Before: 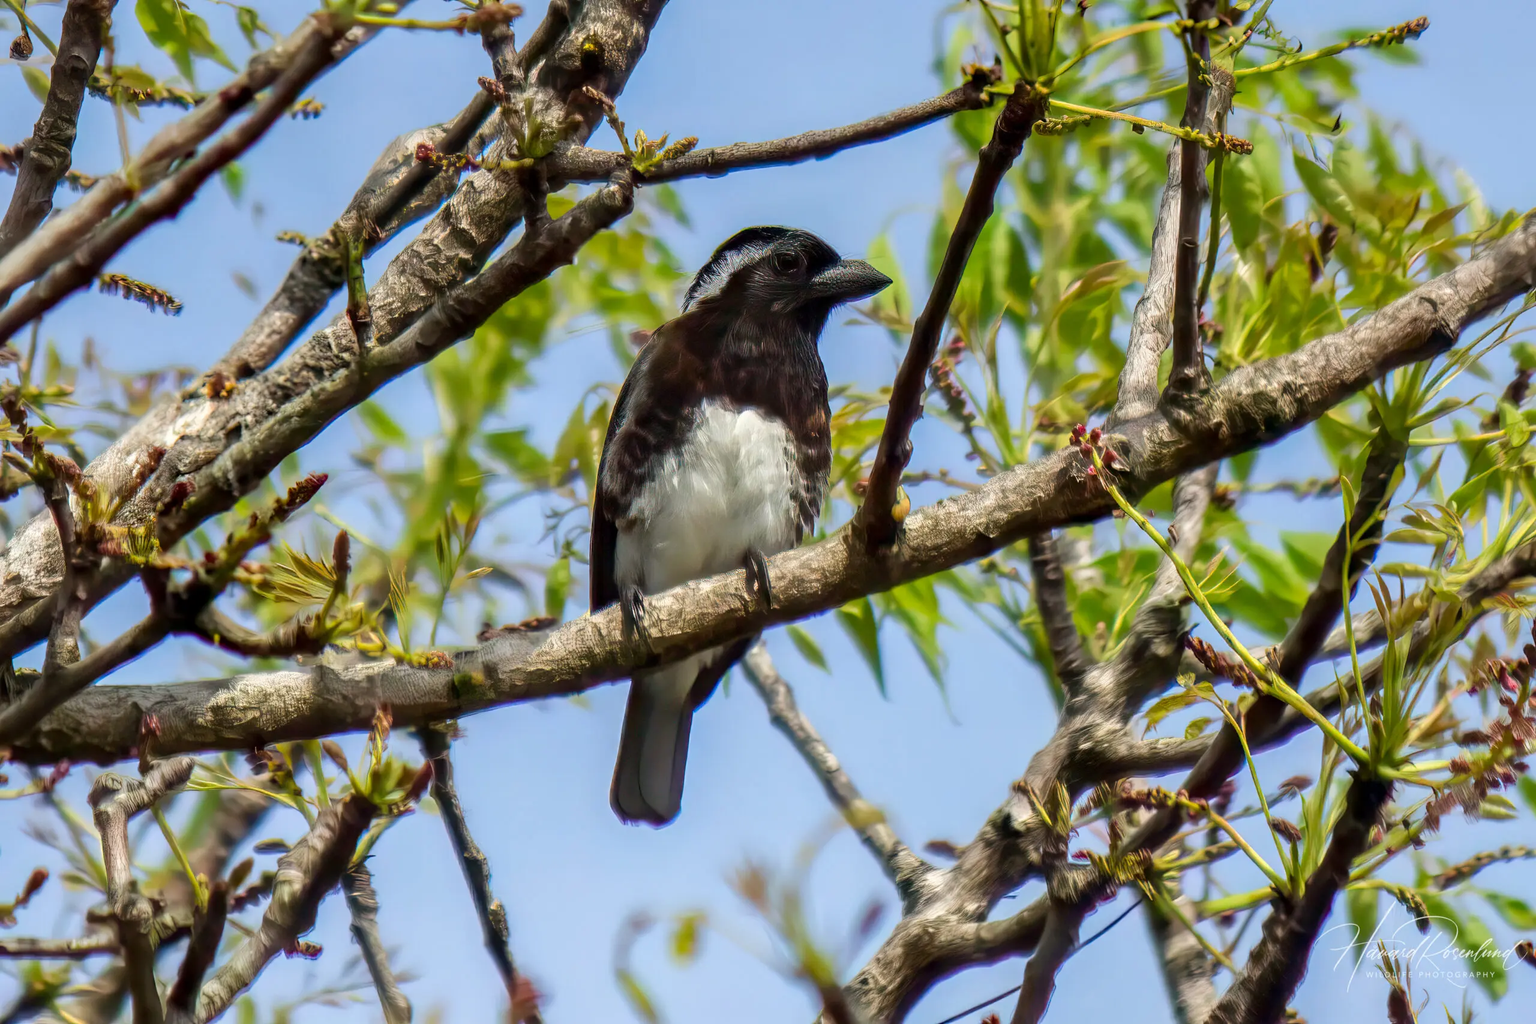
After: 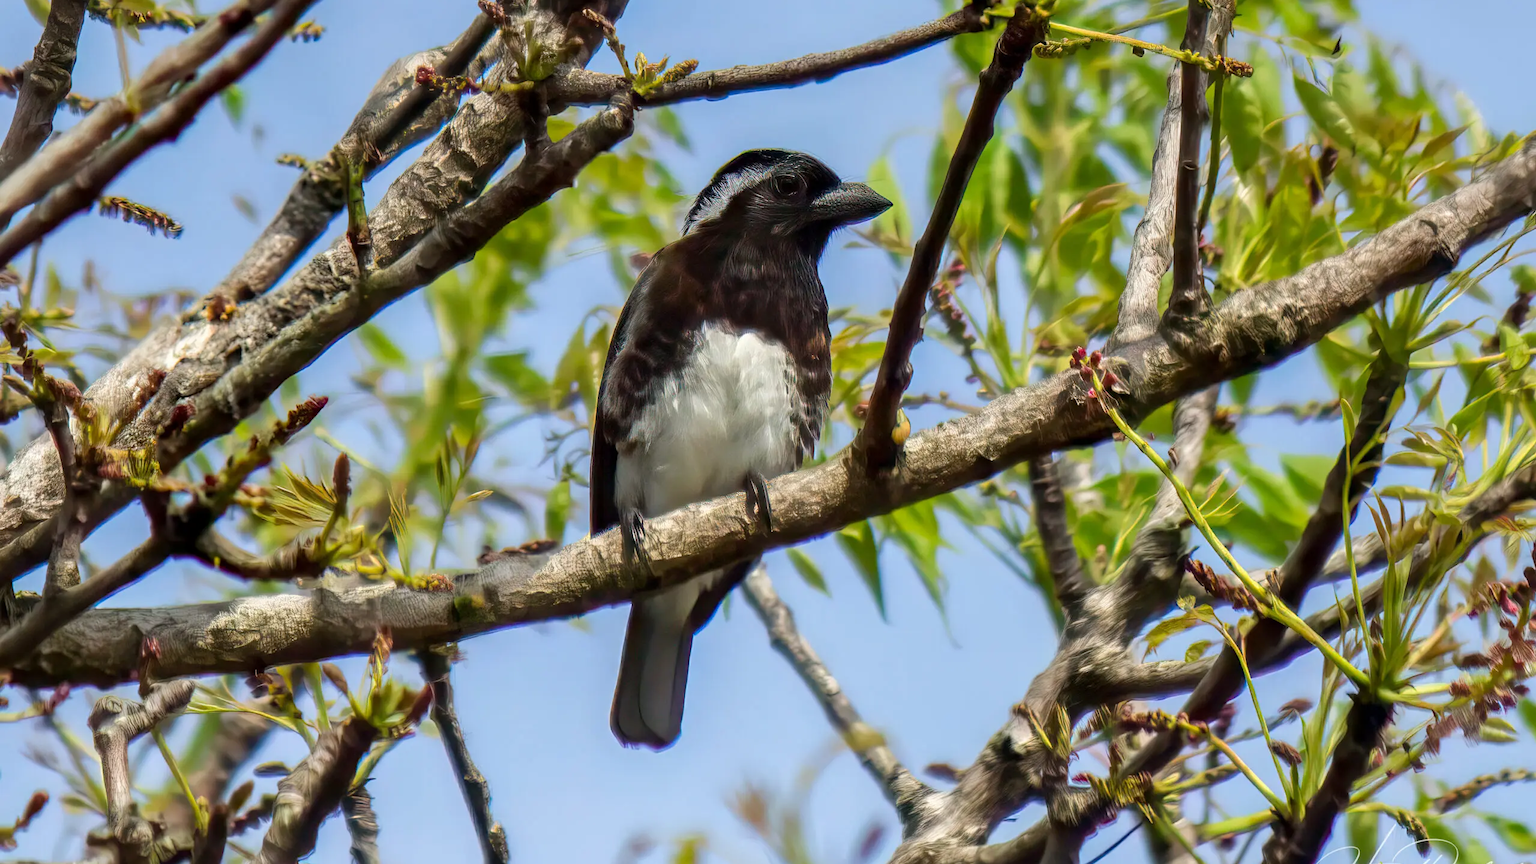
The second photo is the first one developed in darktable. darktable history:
crop: top 7.573%, bottom 7.974%
